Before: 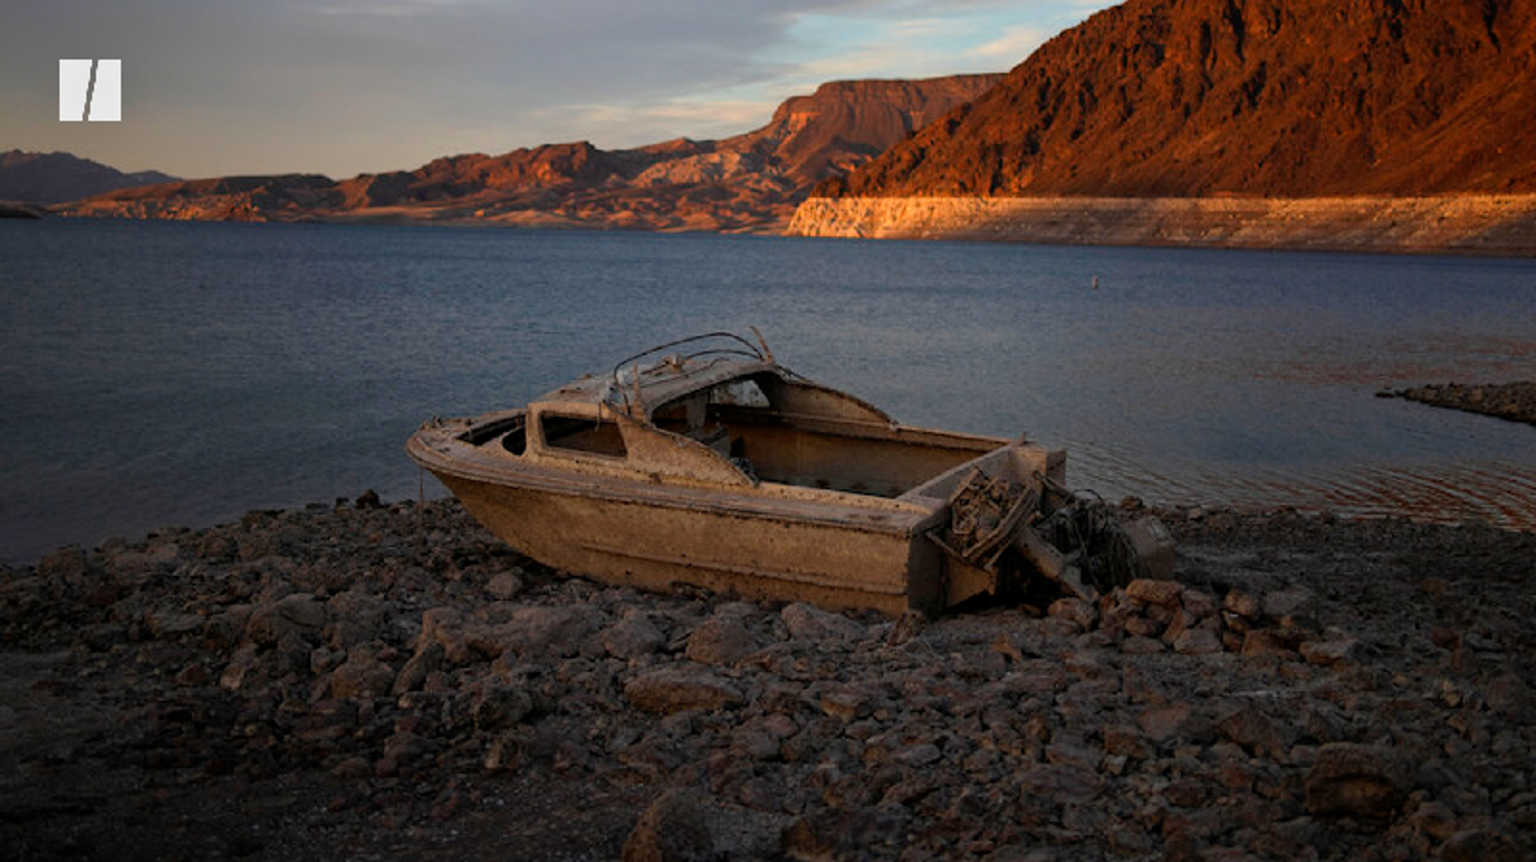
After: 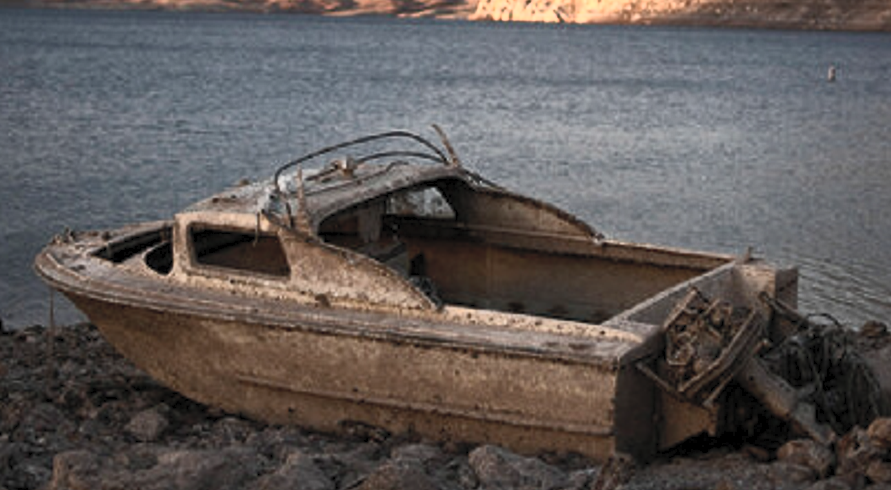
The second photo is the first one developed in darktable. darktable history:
crop: left 24.562%, top 25.421%, right 25.276%, bottom 25.45%
contrast brightness saturation: contrast 0.574, brightness 0.579, saturation -0.33
